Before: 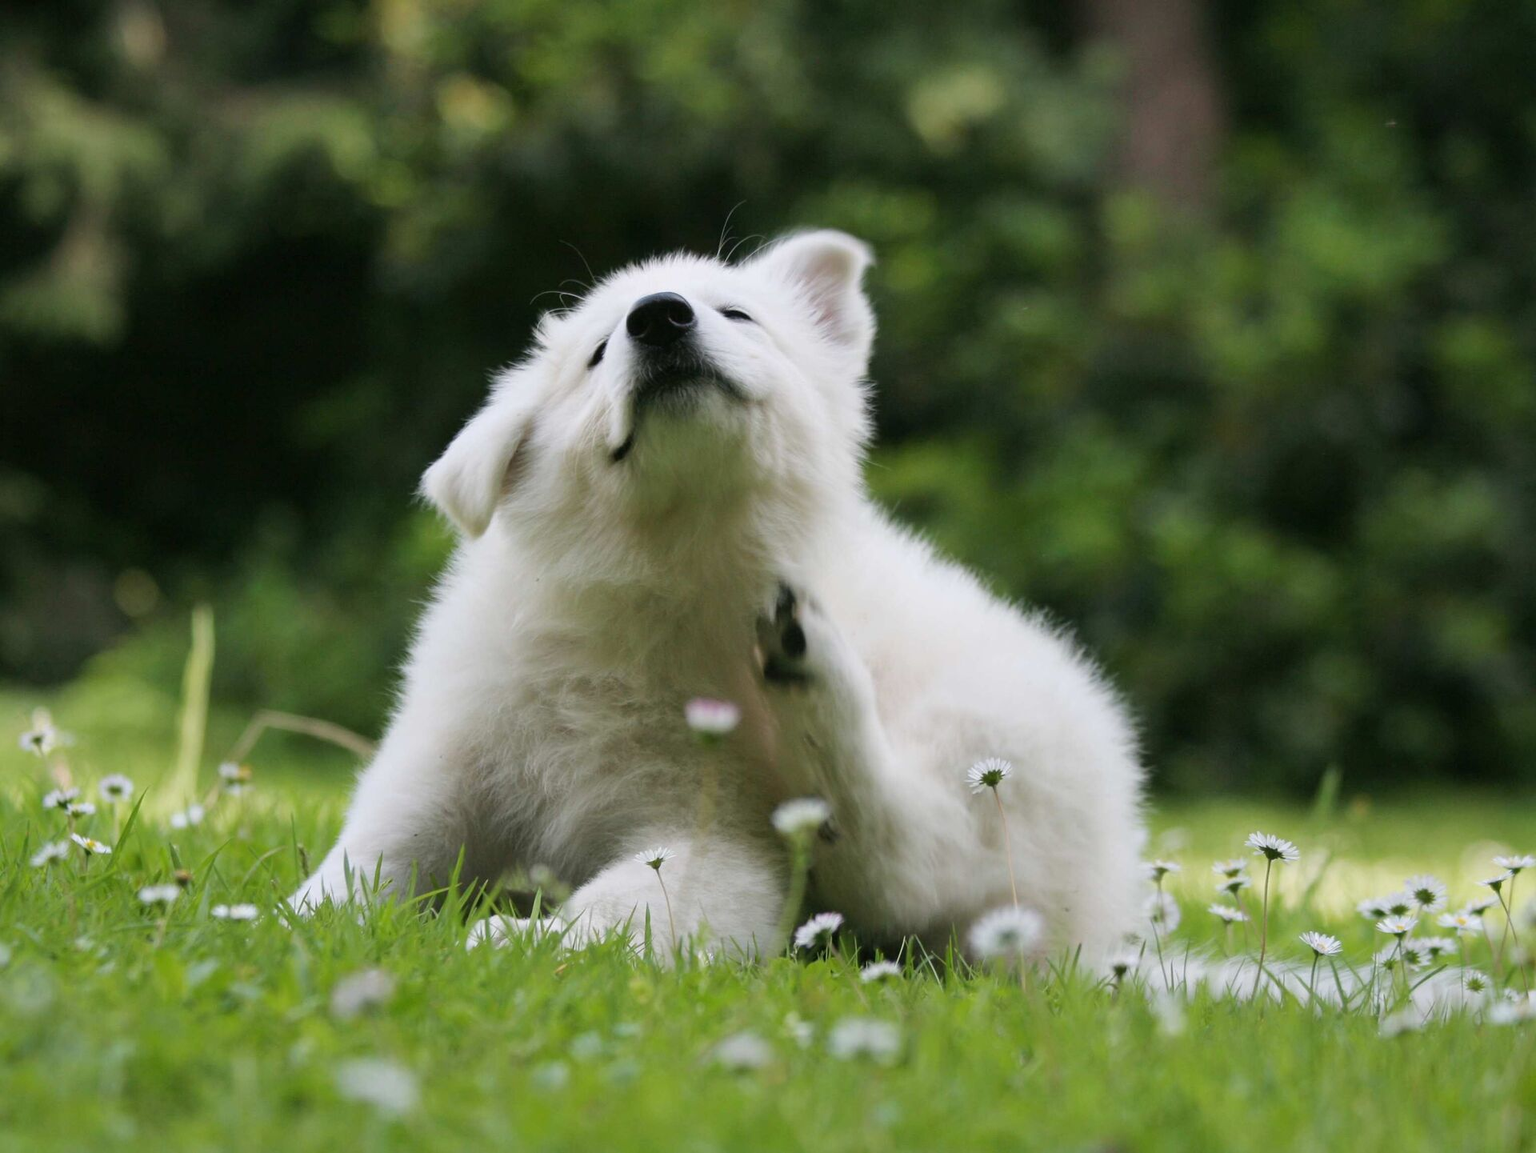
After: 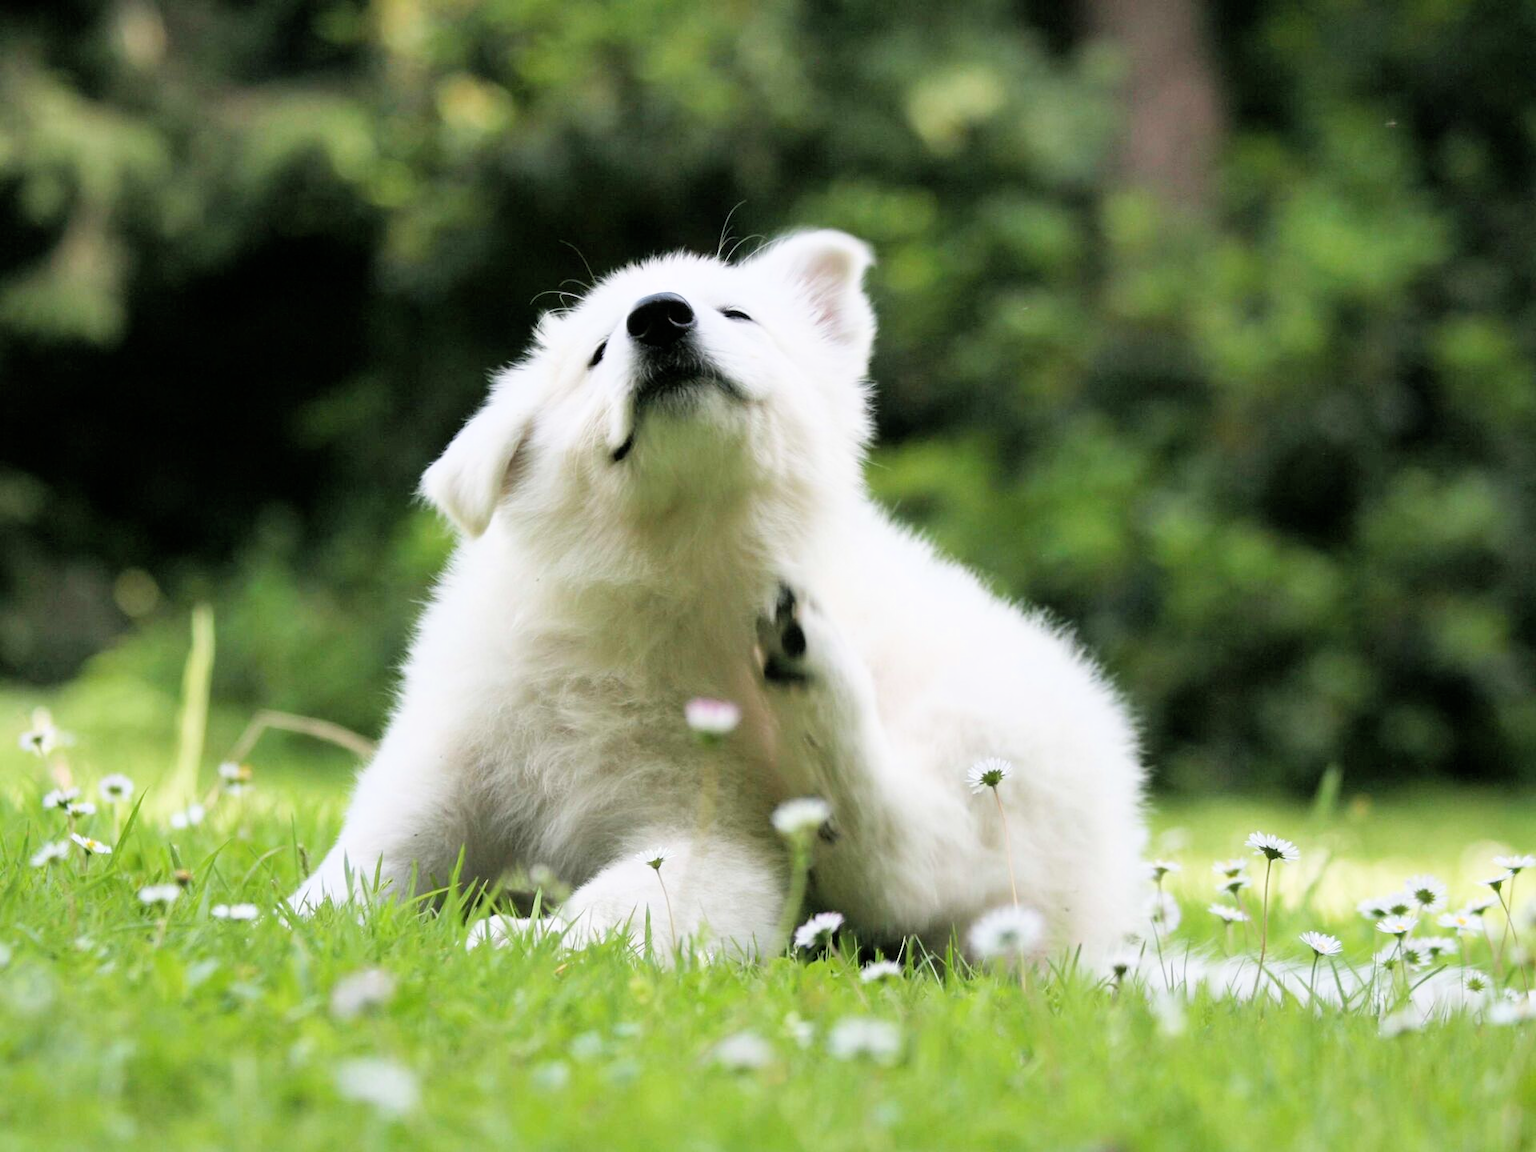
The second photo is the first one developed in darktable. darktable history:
exposure: exposure 0.999 EV, compensate highlight preservation false
filmic rgb: black relative exposure -5.83 EV, white relative exposure 3.4 EV, hardness 3.68
